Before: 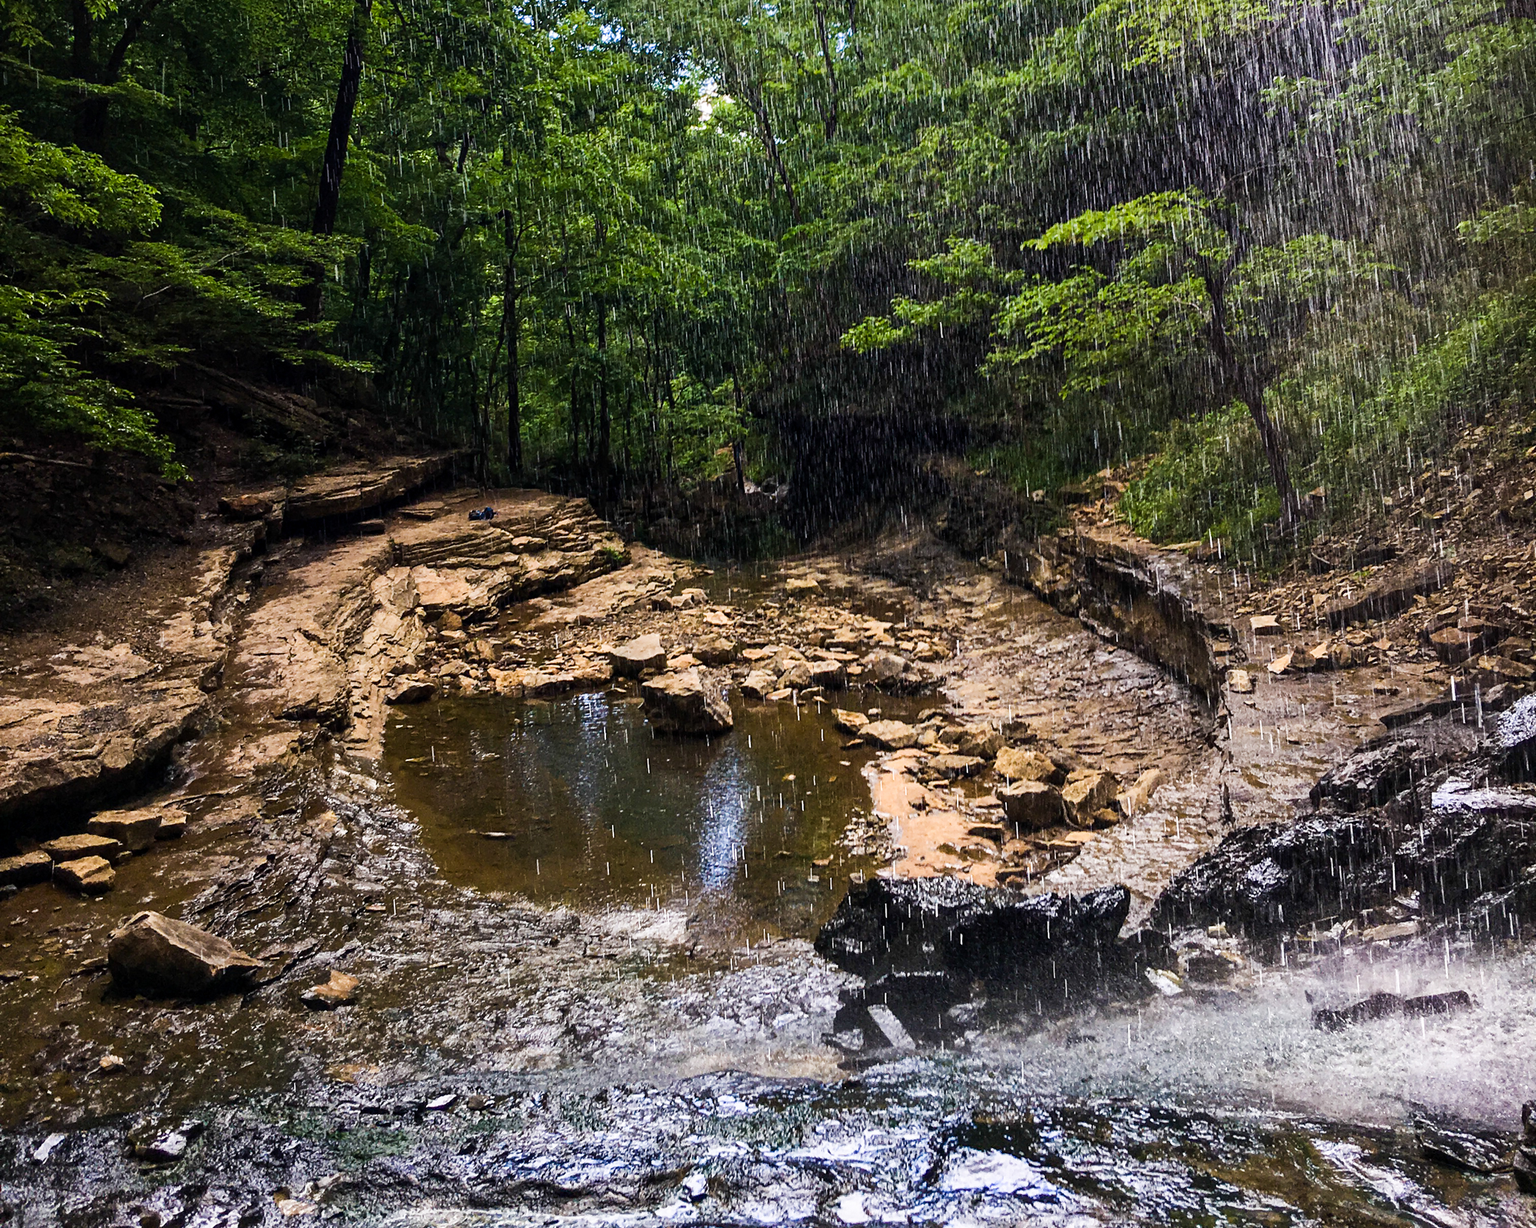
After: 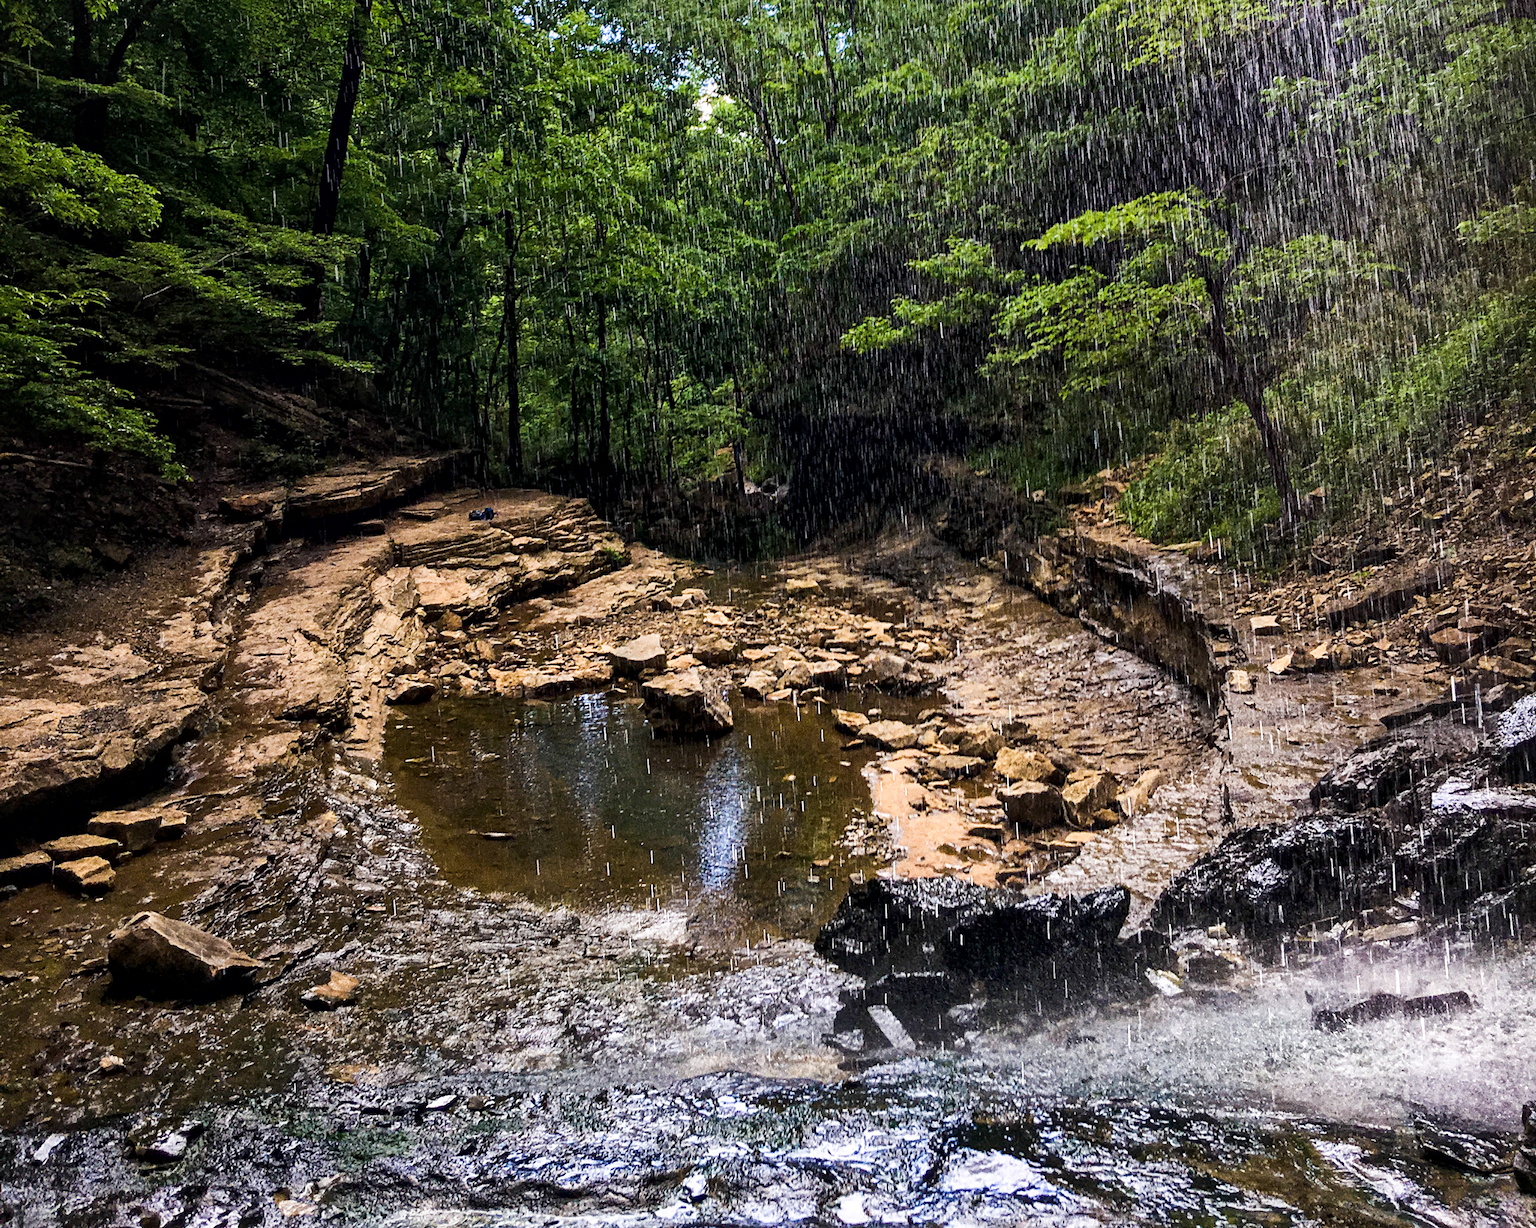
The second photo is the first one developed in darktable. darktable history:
local contrast: mode bilateral grid, contrast 20, coarseness 50, detail 140%, midtone range 0.2
grain: coarseness 0.09 ISO, strength 40%
